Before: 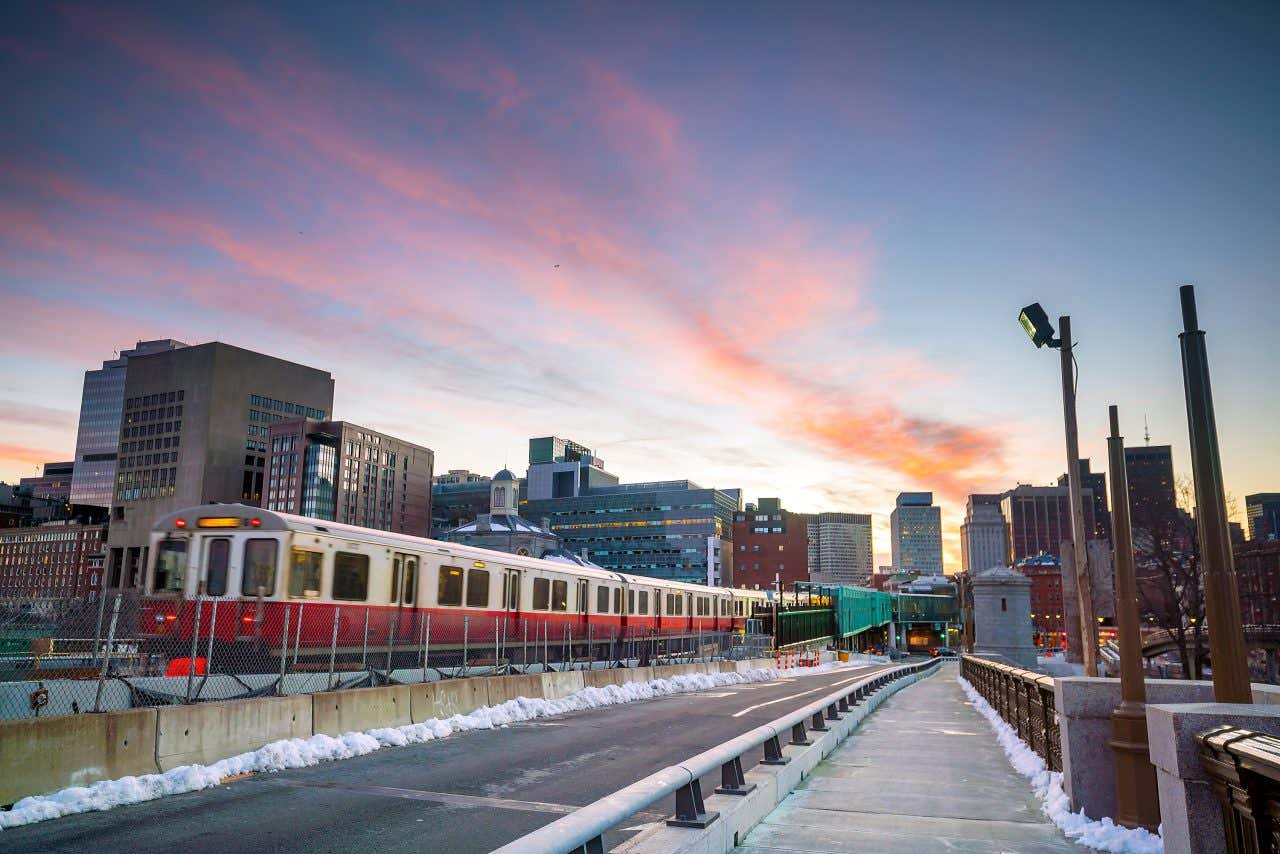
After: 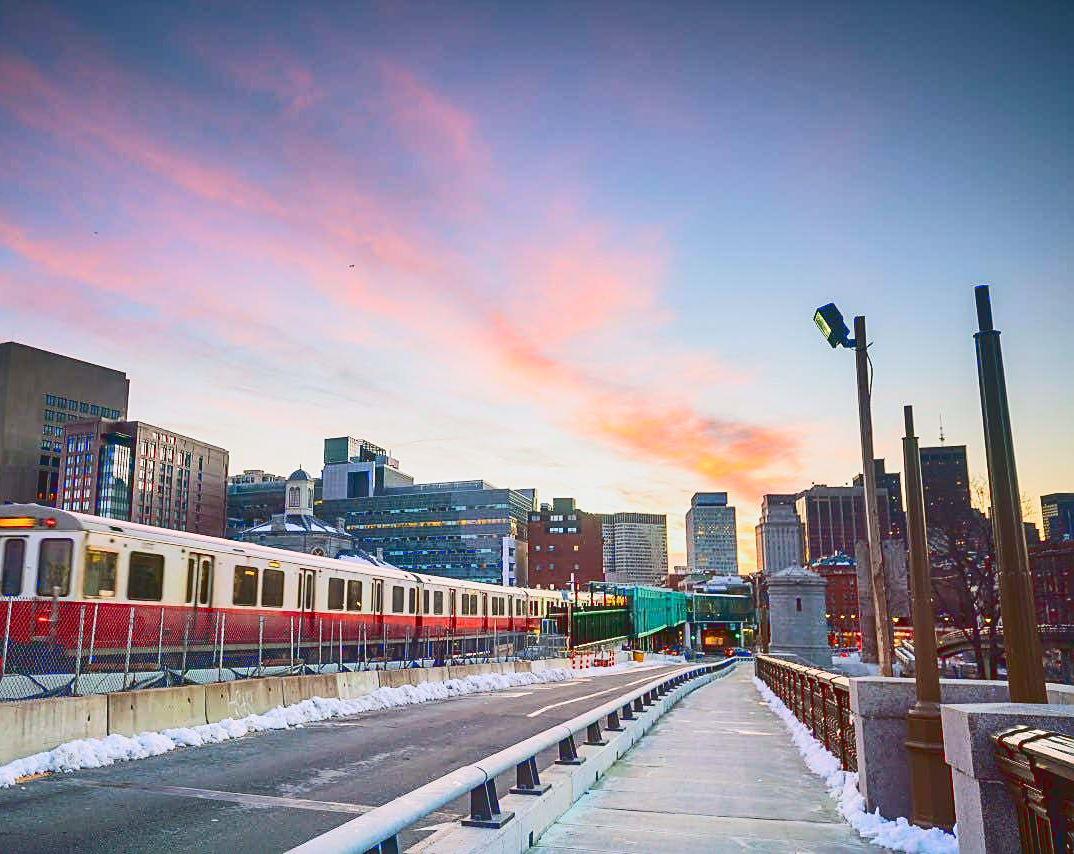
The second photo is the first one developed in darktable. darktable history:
color calibration: illuminant same as pipeline (D50), adaptation none (bypass), x 0.333, y 0.334, temperature 5014.73 K
tone curve: curves: ch0 [(0, 0.11) (0.181, 0.223) (0.405, 0.46) (0.456, 0.528) (0.634, 0.728) (0.877, 0.89) (0.984, 0.935)]; ch1 [(0, 0.052) (0.443, 0.43) (0.492, 0.485) (0.566, 0.579) (0.595, 0.625) (0.608, 0.654) (0.65, 0.708) (1, 0.961)]; ch2 [(0, 0) (0.33, 0.301) (0.421, 0.443) (0.447, 0.489) (0.495, 0.492) (0.537, 0.57) (0.586, 0.591) (0.663, 0.686) (1, 1)], color space Lab, linked channels, preserve colors none
crop: left 16.09%
sharpen: on, module defaults
